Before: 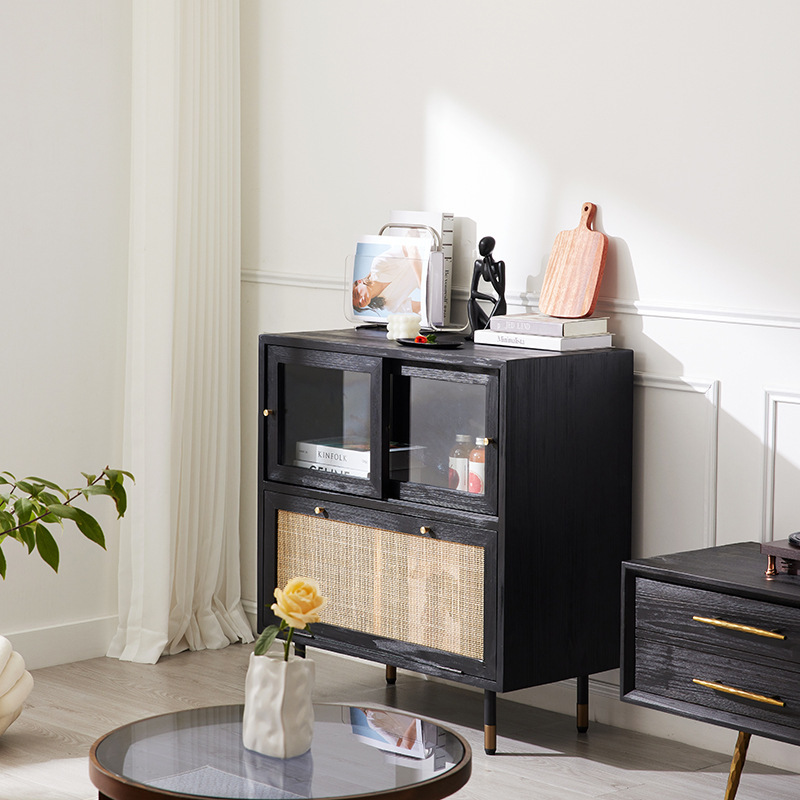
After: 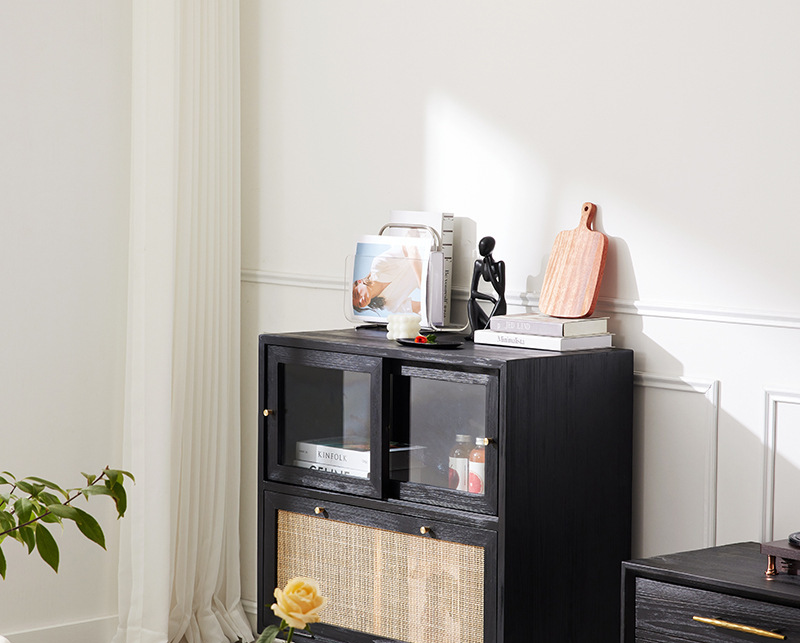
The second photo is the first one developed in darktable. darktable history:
crop: bottom 19.562%
